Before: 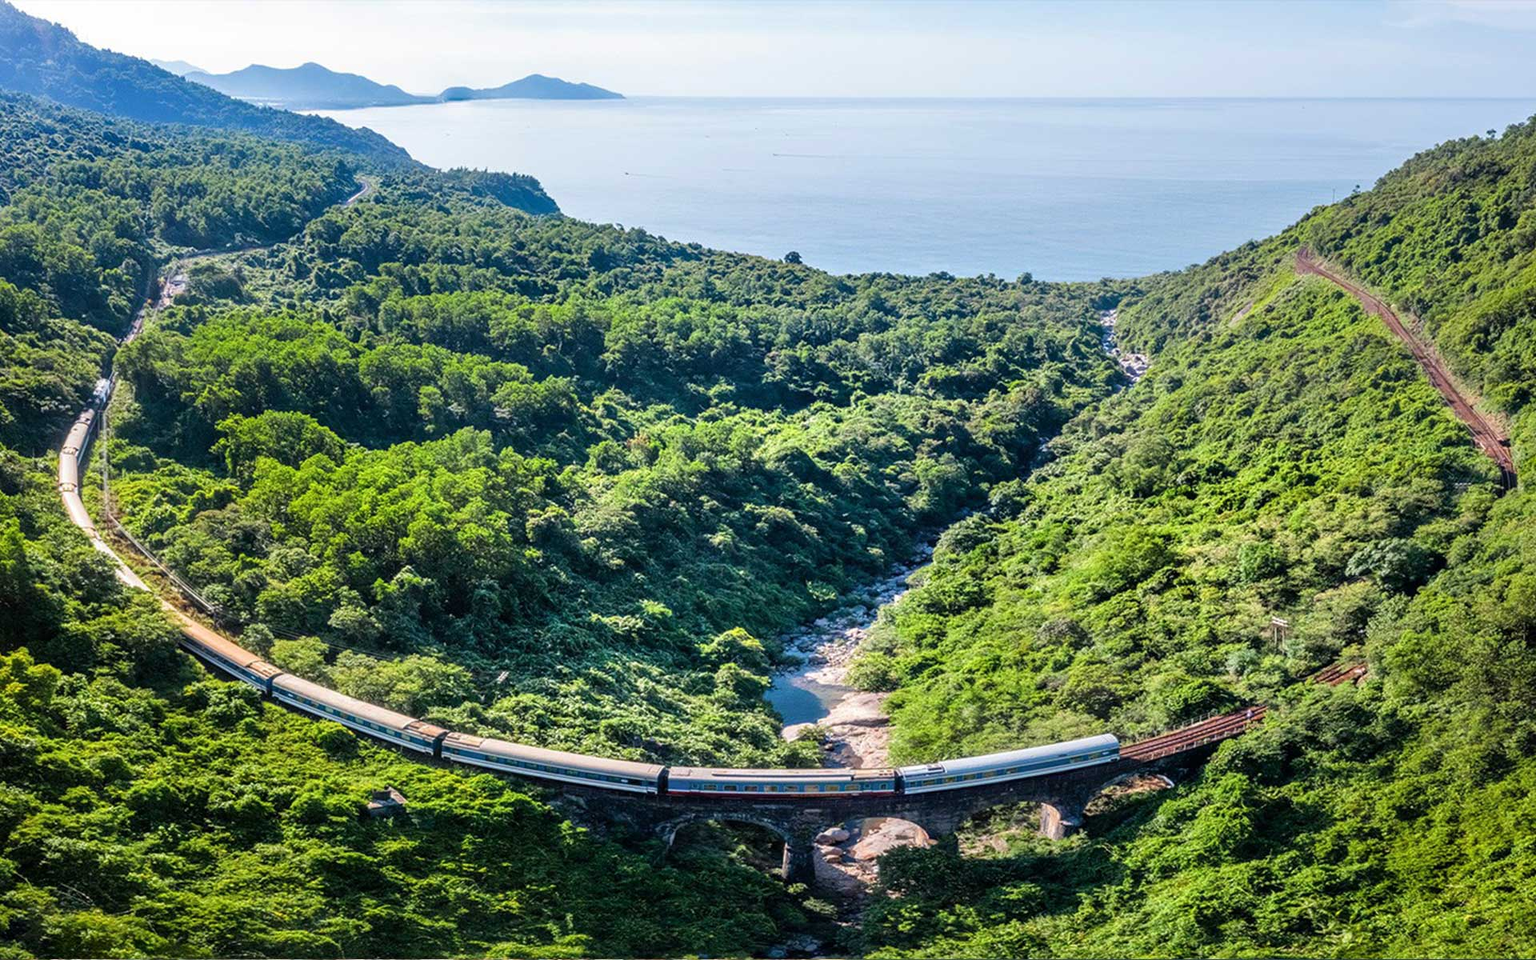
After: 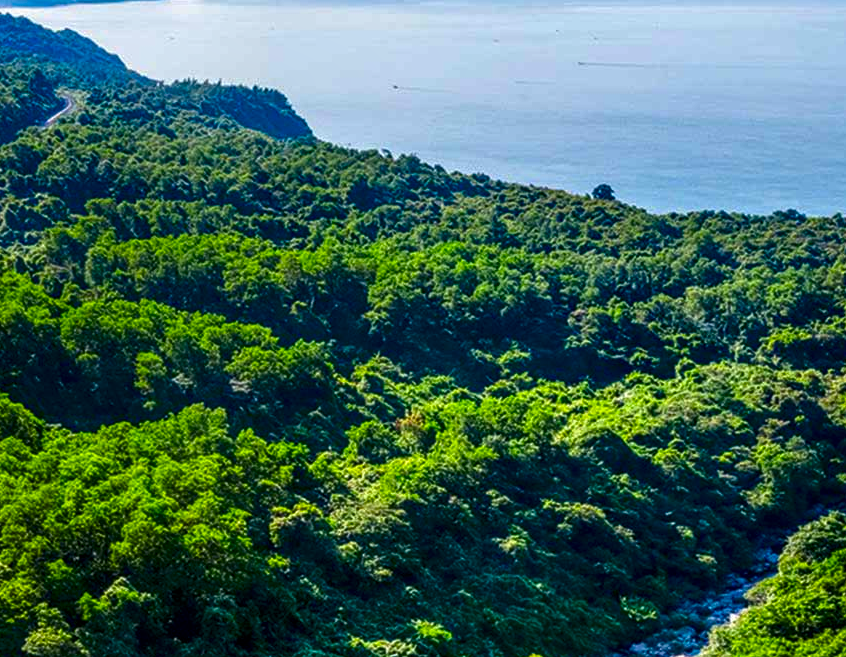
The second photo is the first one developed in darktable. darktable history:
crop: left 20.248%, top 10.86%, right 35.675%, bottom 34.321%
contrast brightness saturation: brightness -0.25, saturation 0.2
color balance rgb: perceptual saturation grading › global saturation 25%, global vibrance 20%
local contrast: on, module defaults
